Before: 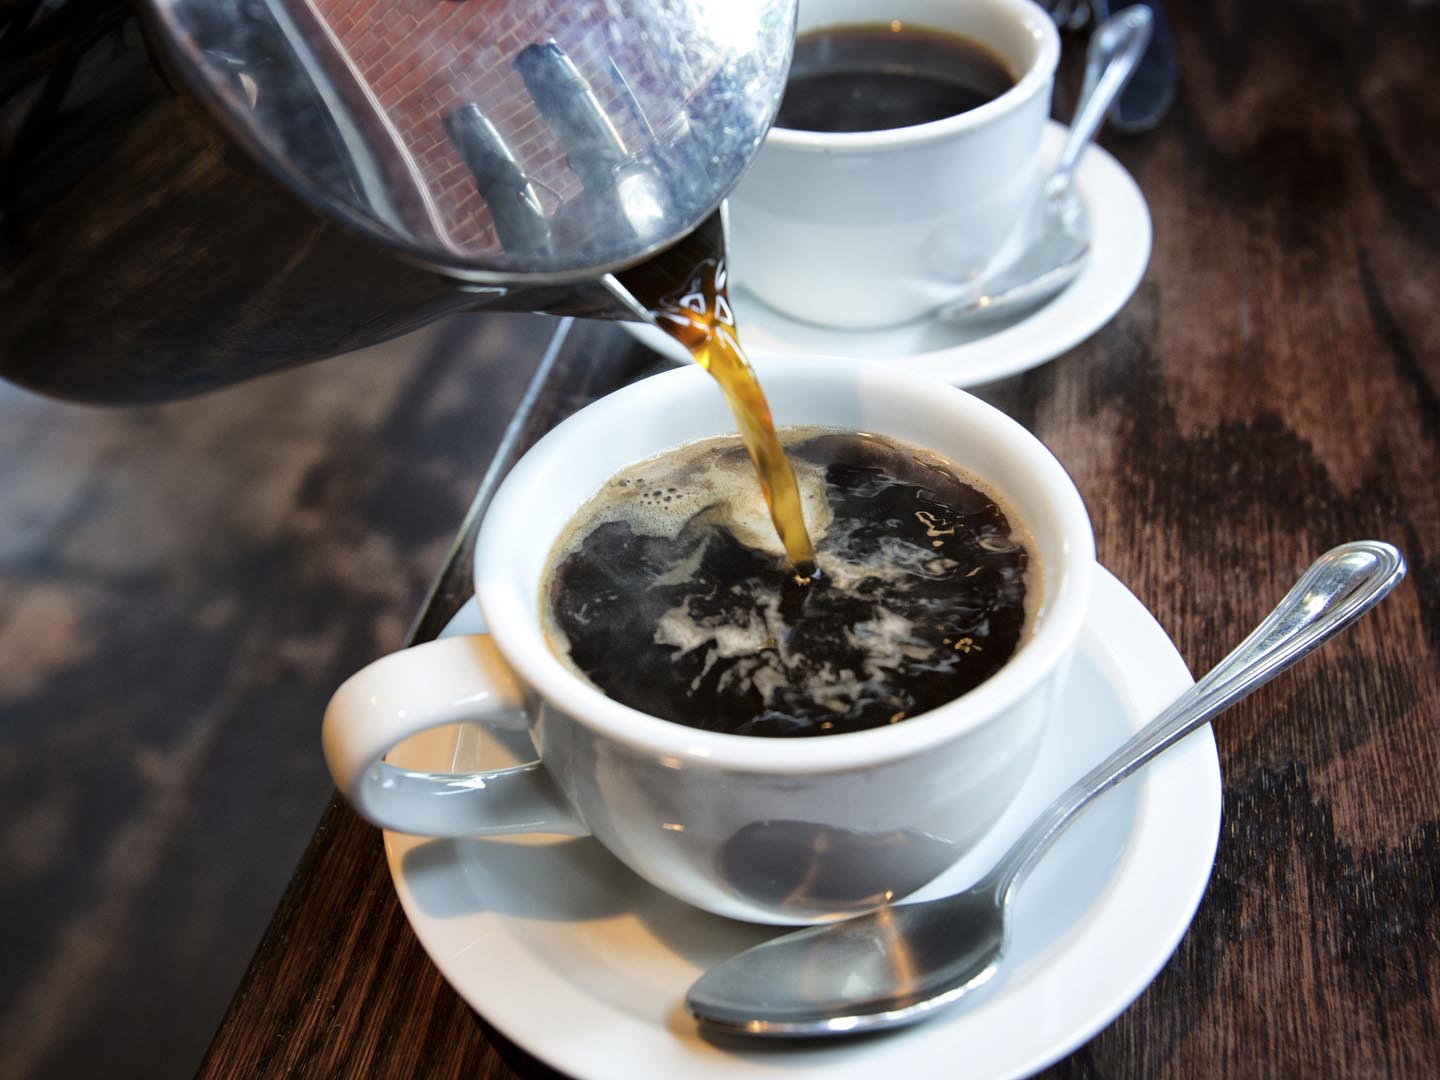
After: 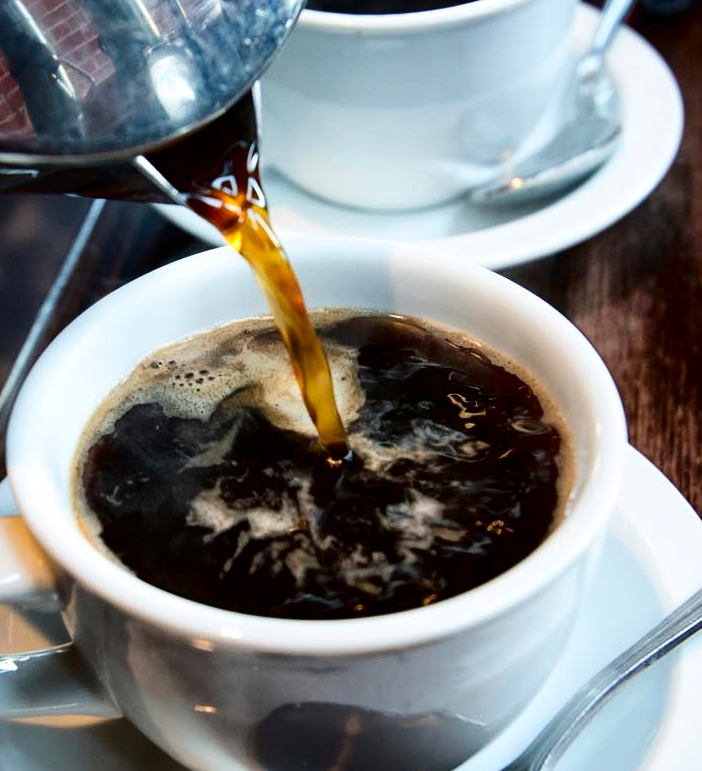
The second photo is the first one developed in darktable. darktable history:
contrast brightness saturation: contrast 0.194, brightness -0.235, saturation 0.108
crop: left 32.508%, top 10.994%, right 18.681%, bottom 17.61%
